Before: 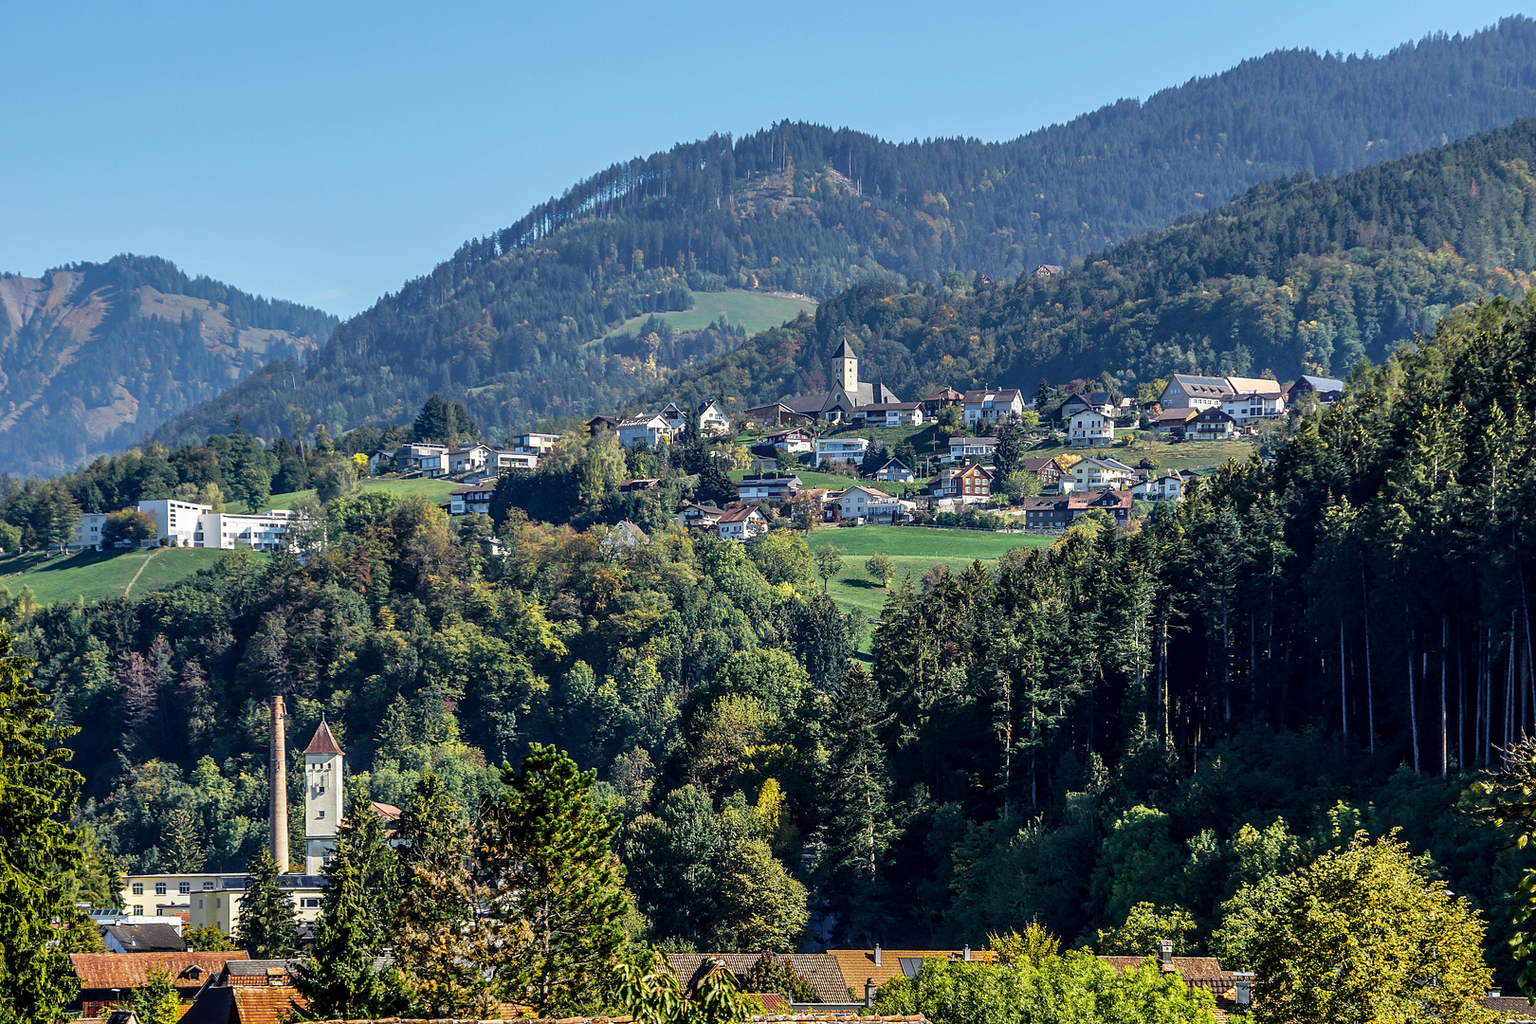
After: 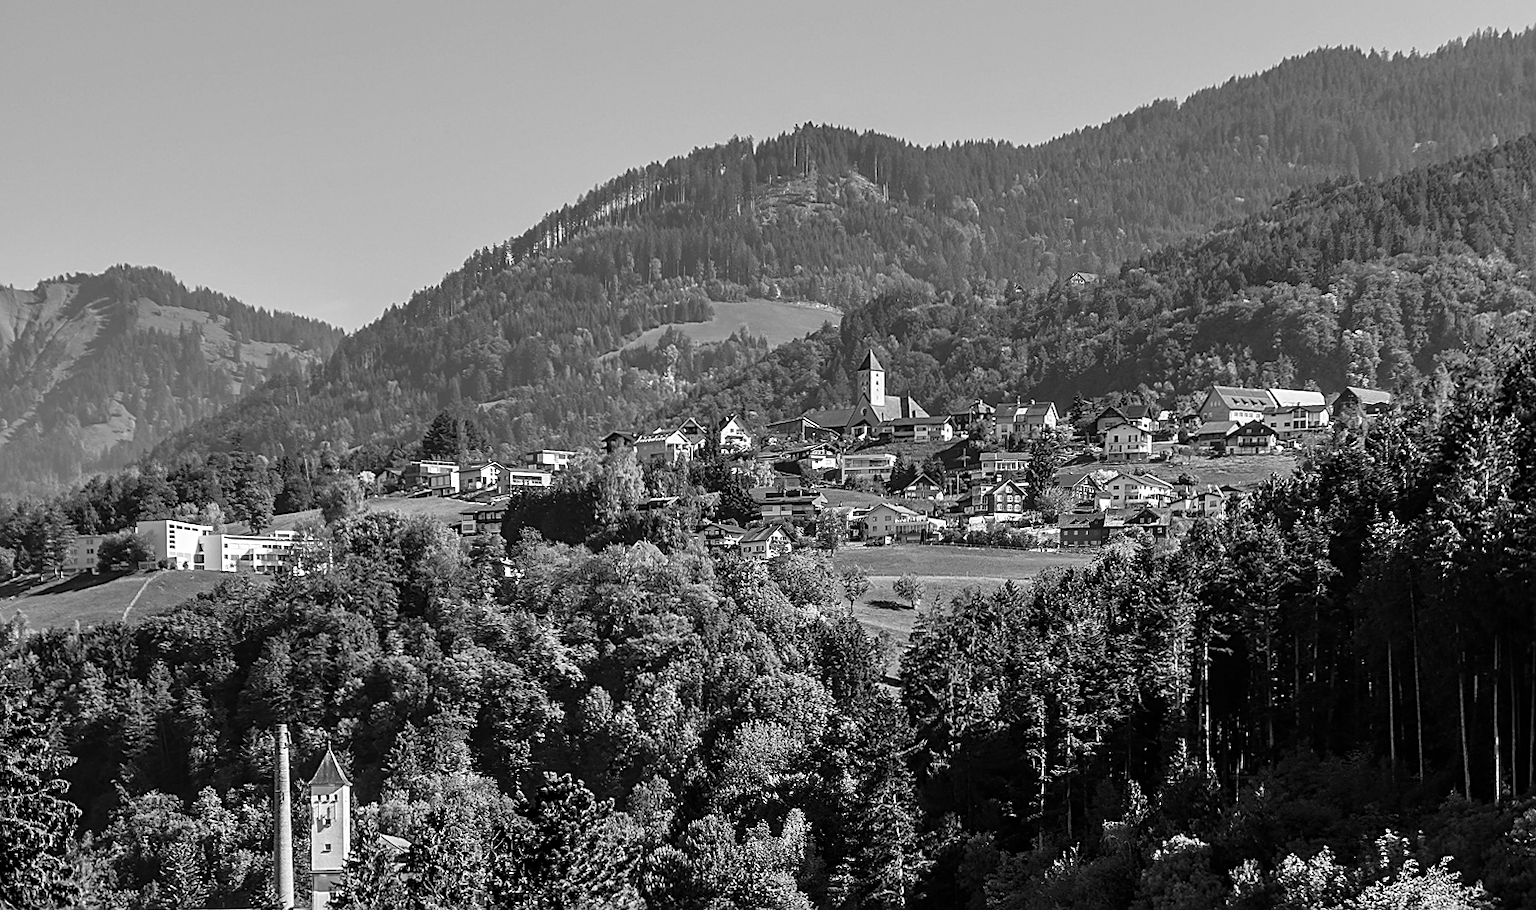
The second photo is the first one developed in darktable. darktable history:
sharpen: on, module defaults
monochrome: on, module defaults
crop and rotate: angle 0.2°, left 0.275%, right 3.127%, bottom 14.18%
